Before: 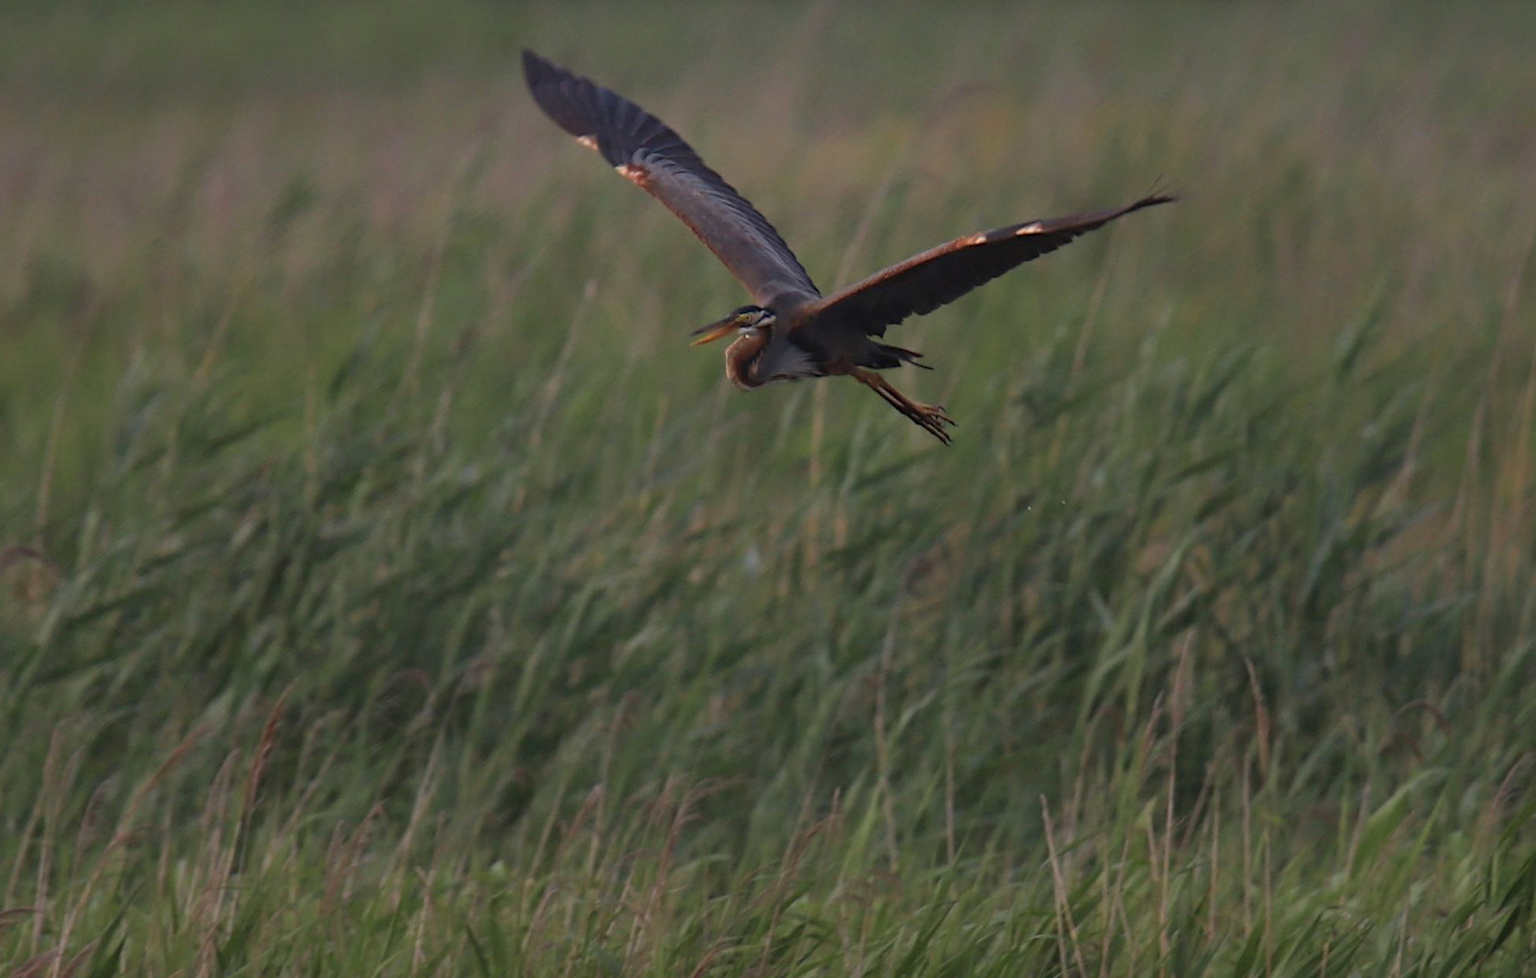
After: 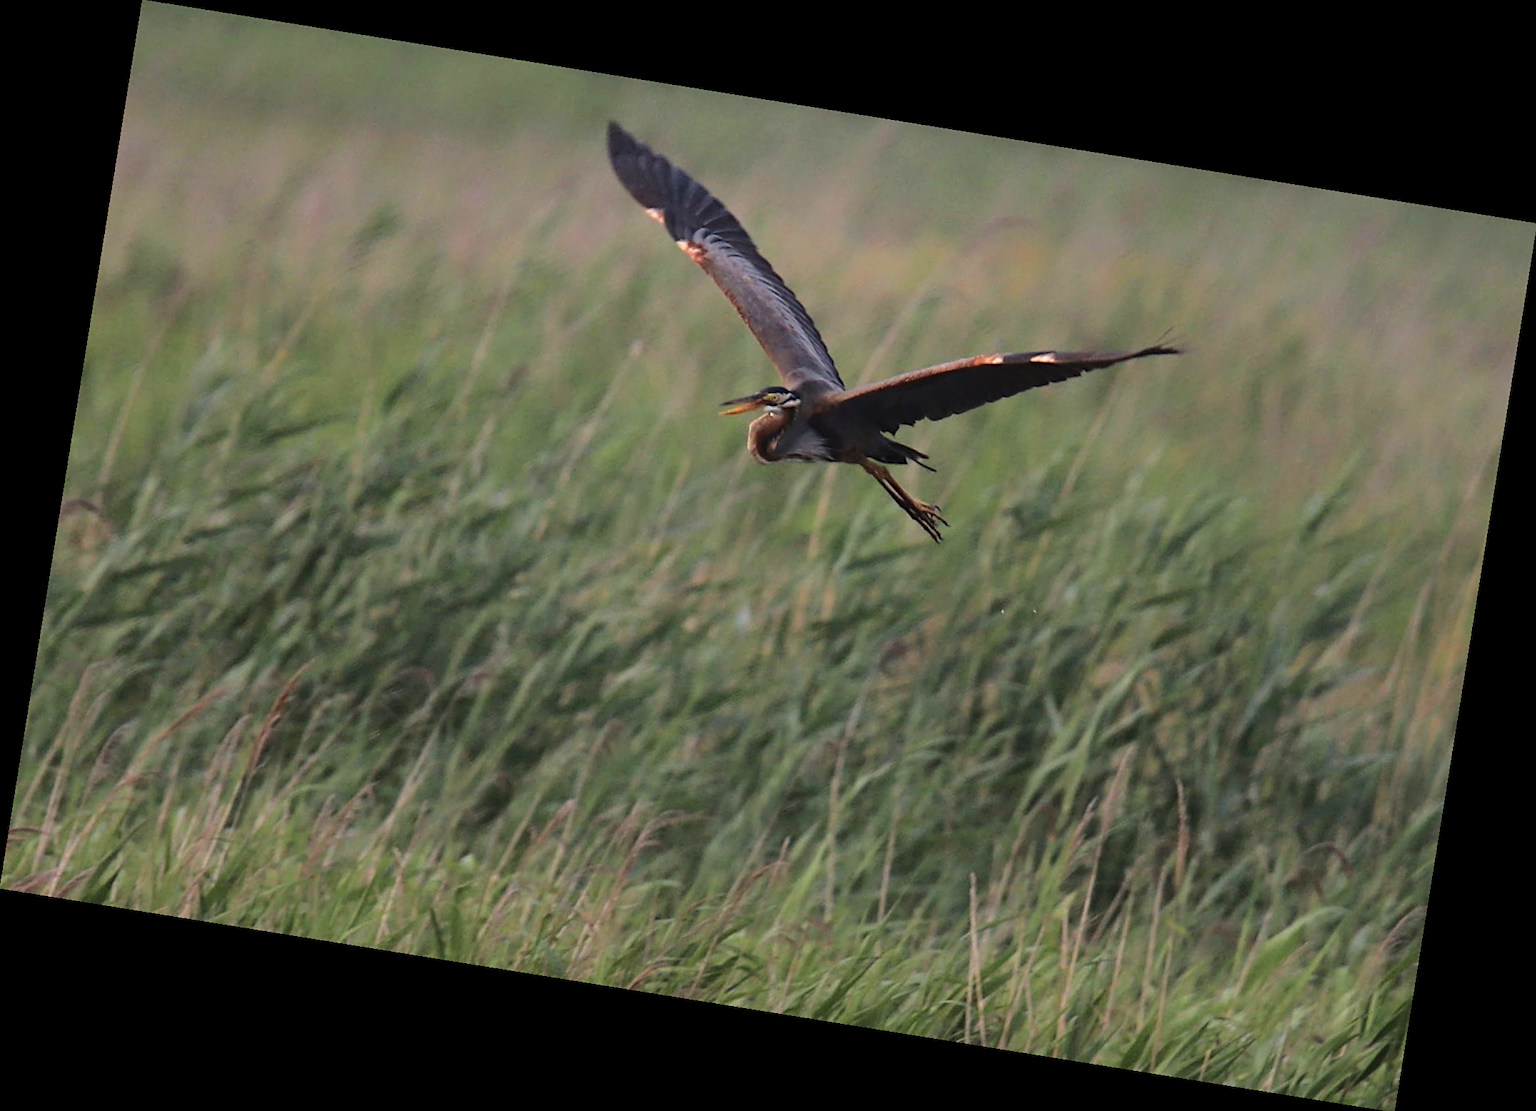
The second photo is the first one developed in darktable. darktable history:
sharpen: amount 0.2
rotate and perspective: rotation 9.12°, automatic cropping off
base curve: curves: ch0 [(0, 0) (0.028, 0.03) (0.121, 0.232) (0.46, 0.748) (0.859, 0.968) (1, 1)]
